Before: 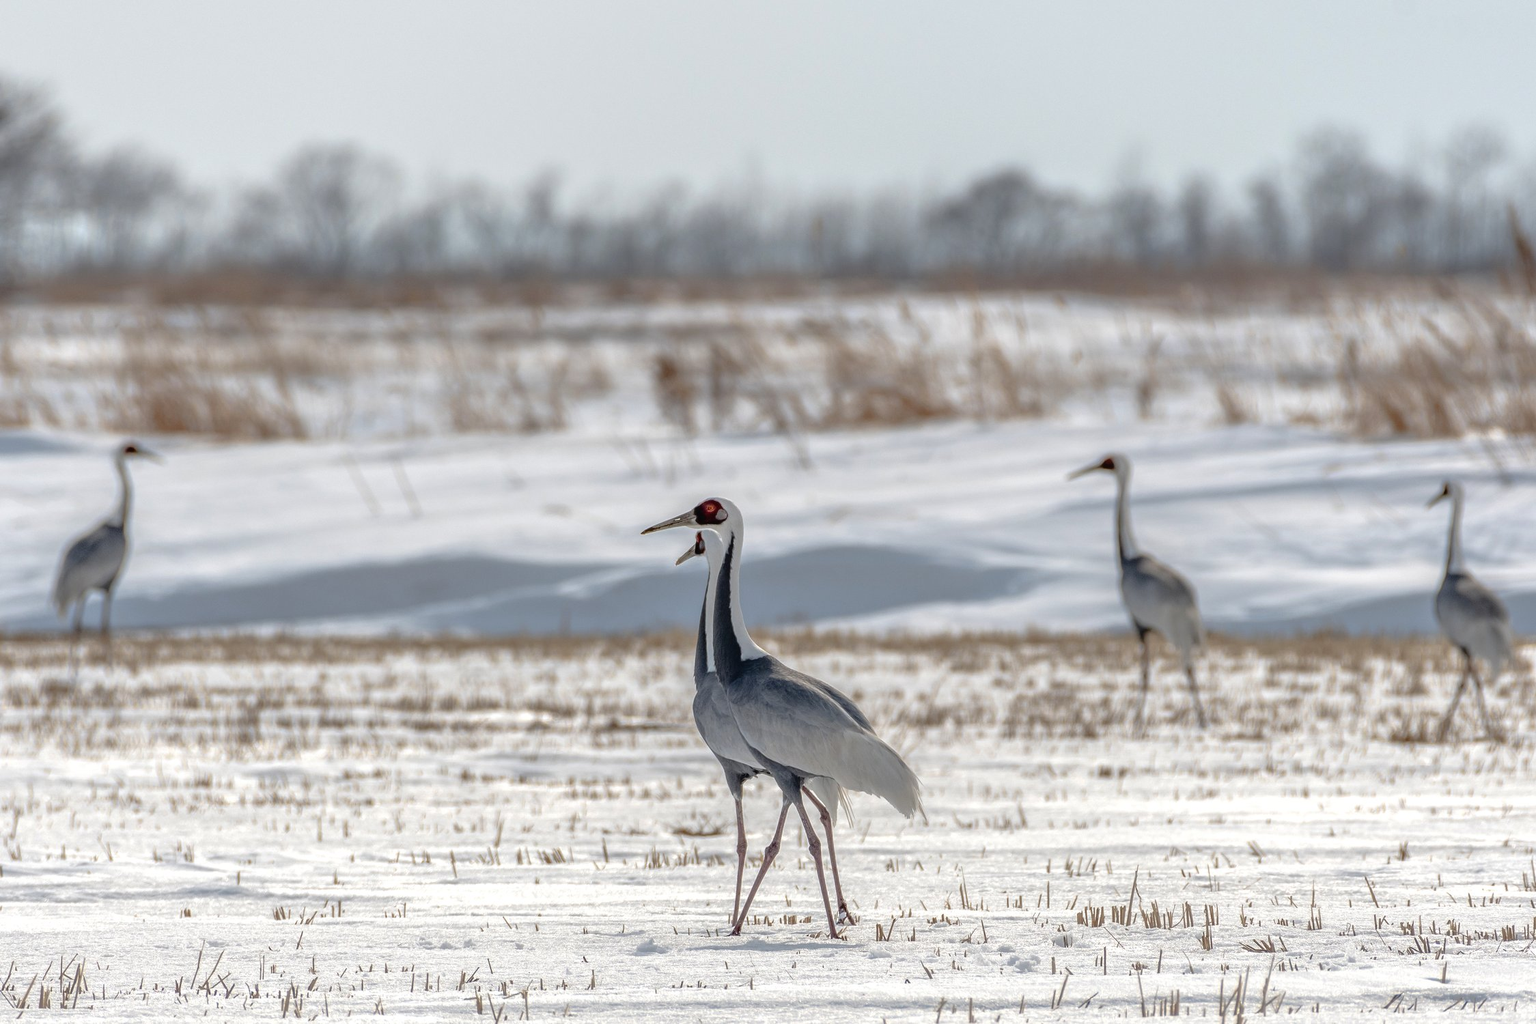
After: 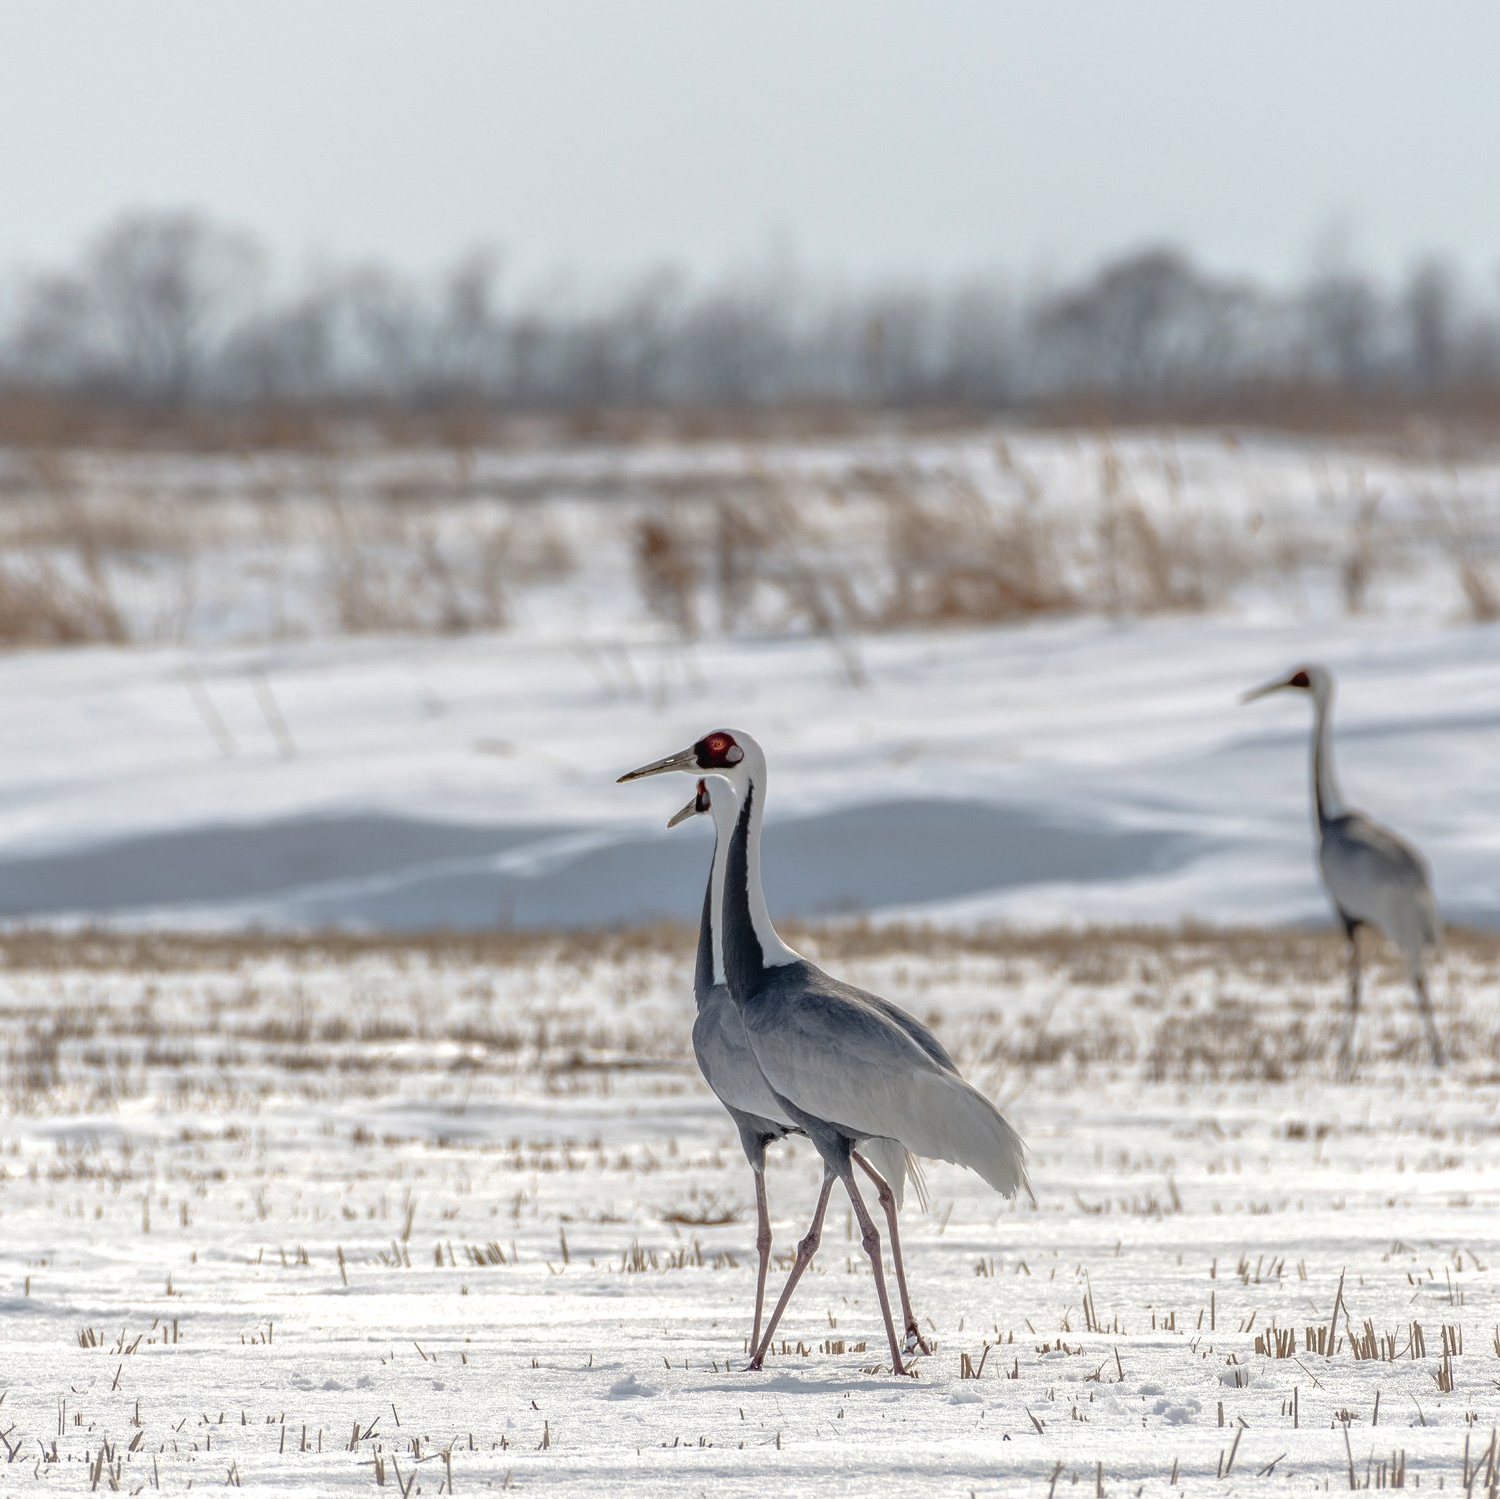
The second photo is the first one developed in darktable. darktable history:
crop and rotate: left 14.361%, right 18.929%
